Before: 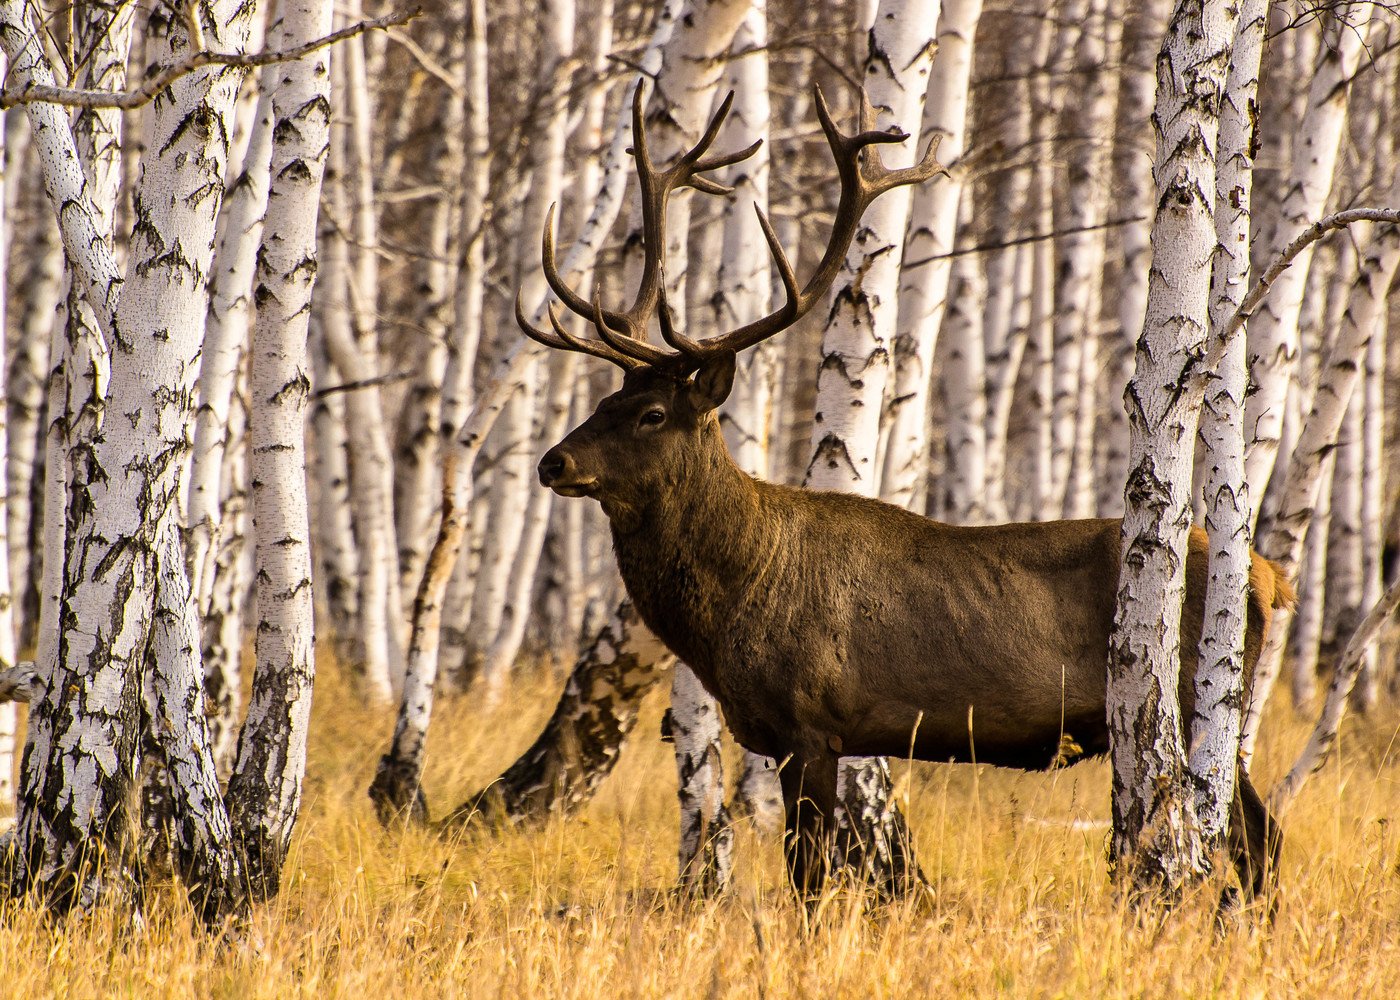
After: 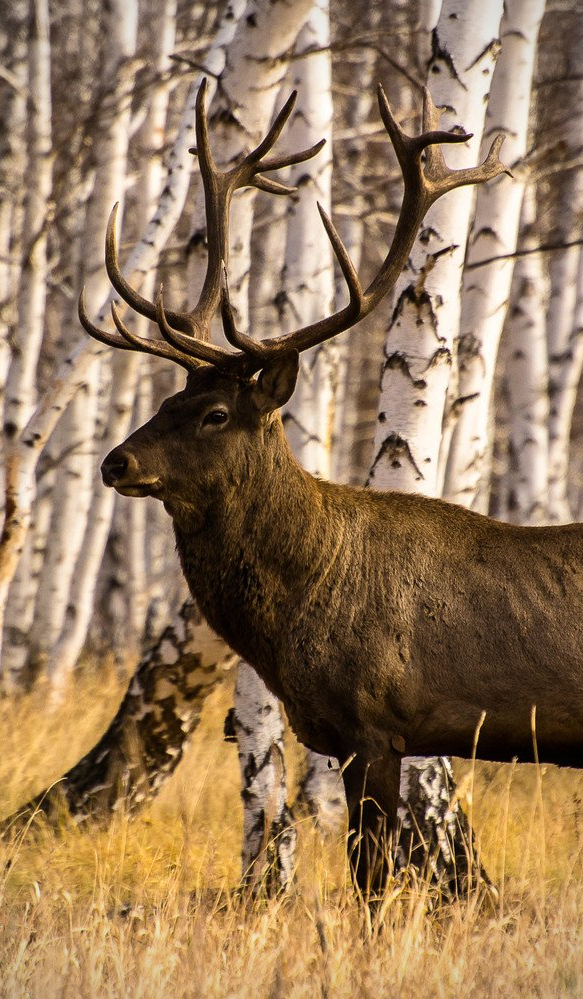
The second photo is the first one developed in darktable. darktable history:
crop: left 31.229%, right 27.105%
vignetting: unbound false
